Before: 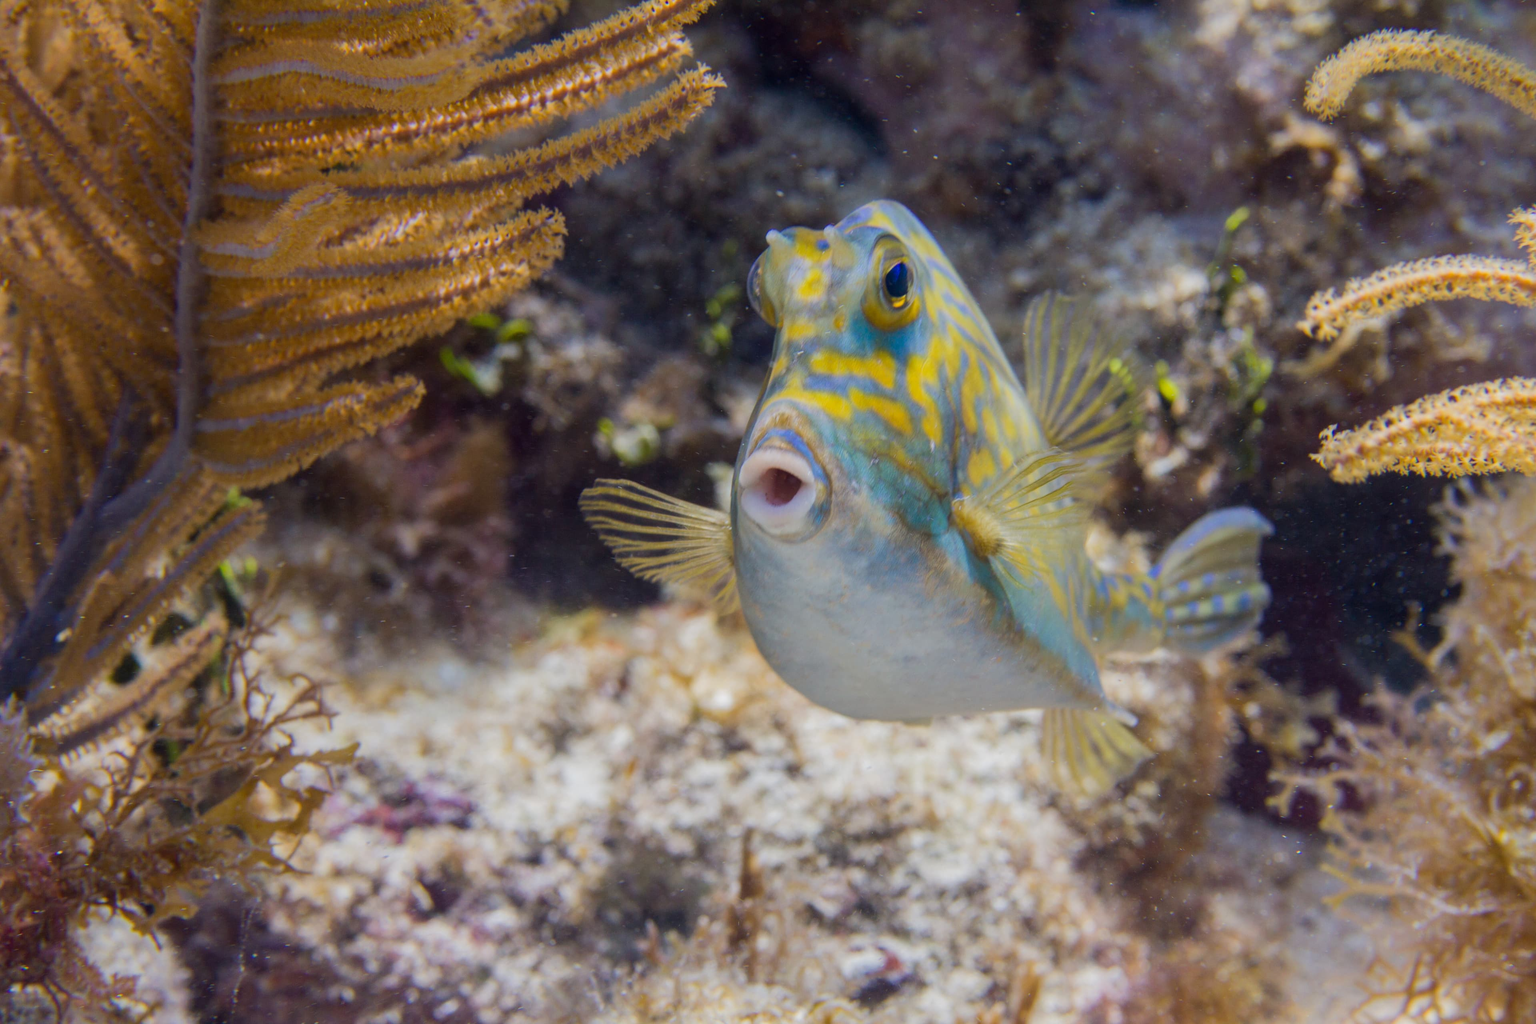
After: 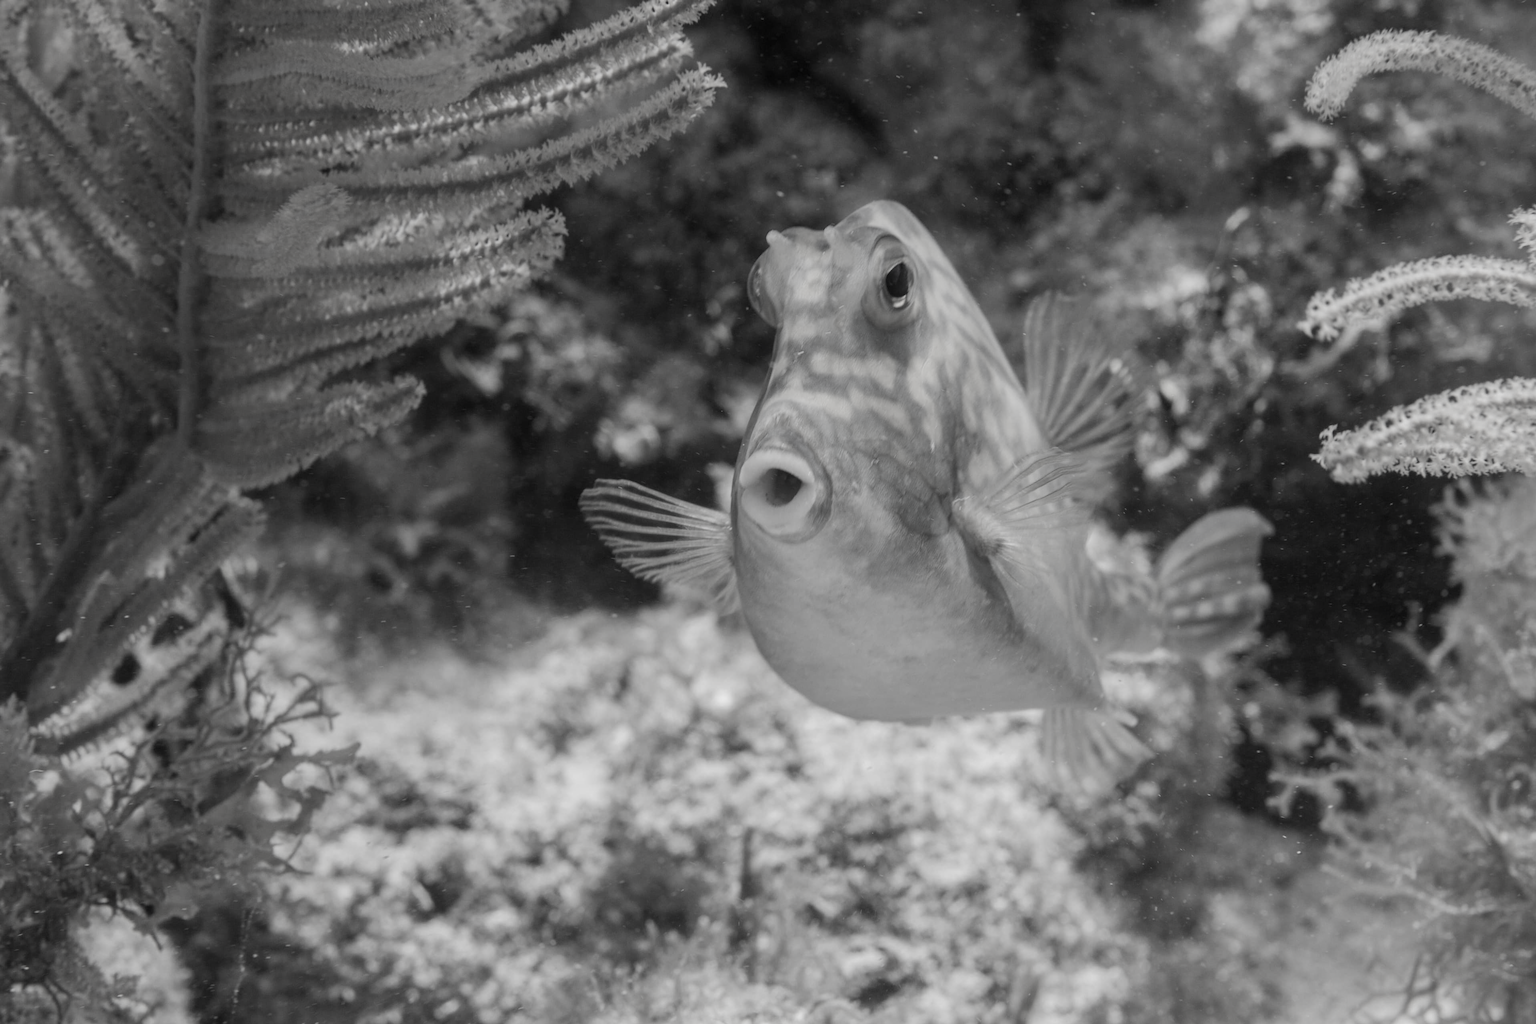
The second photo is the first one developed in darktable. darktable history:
contrast brightness saturation: saturation -0.987
